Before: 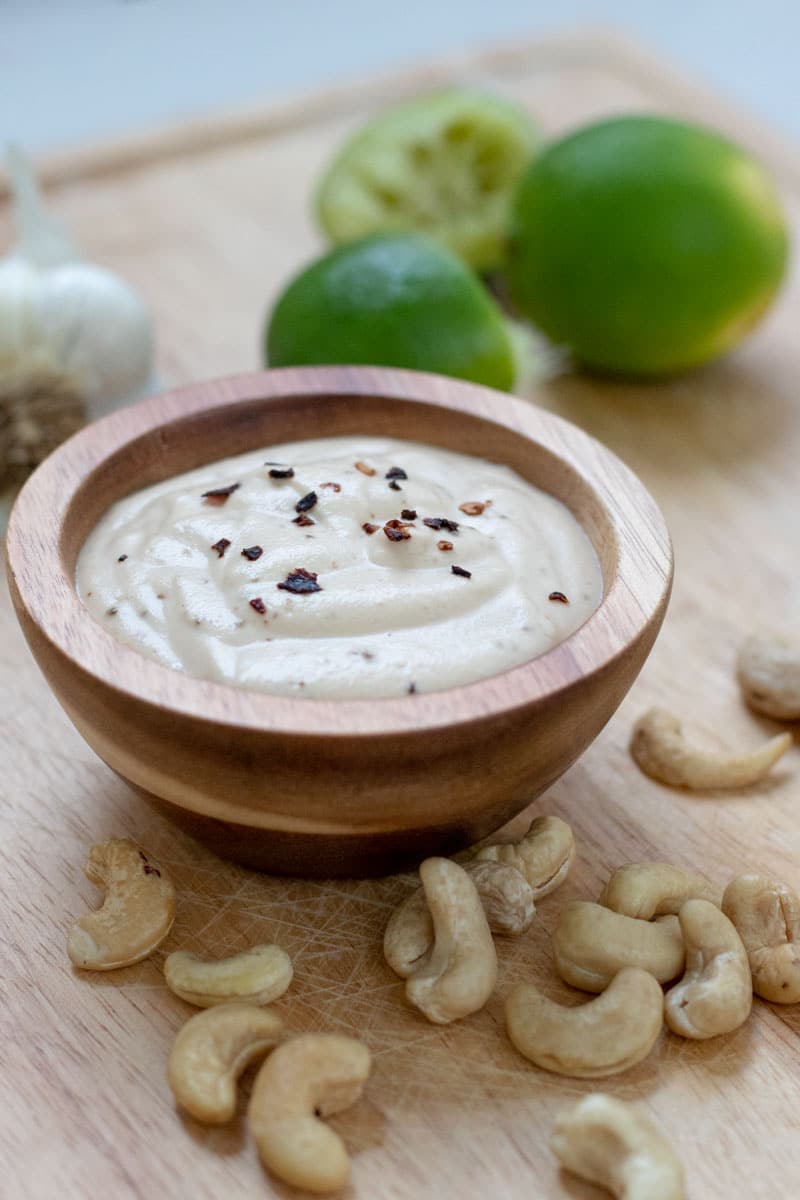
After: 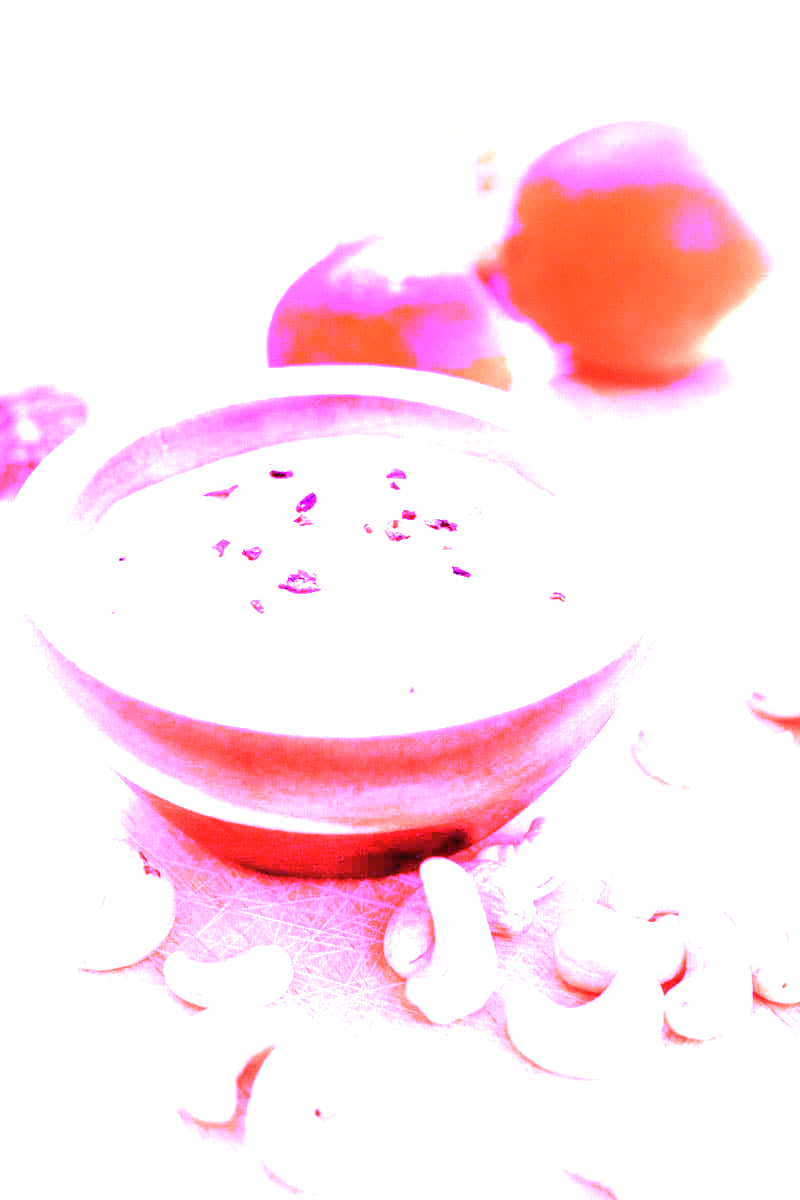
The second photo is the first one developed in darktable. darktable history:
contrast equalizer: octaves 7, y [[0.6 ×6], [0.55 ×6], [0 ×6], [0 ×6], [0 ×6]], mix -0.3
color calibration: x 0.37, y 0.382, temperature 4313.32 K
white balance: red 8, blue 8
